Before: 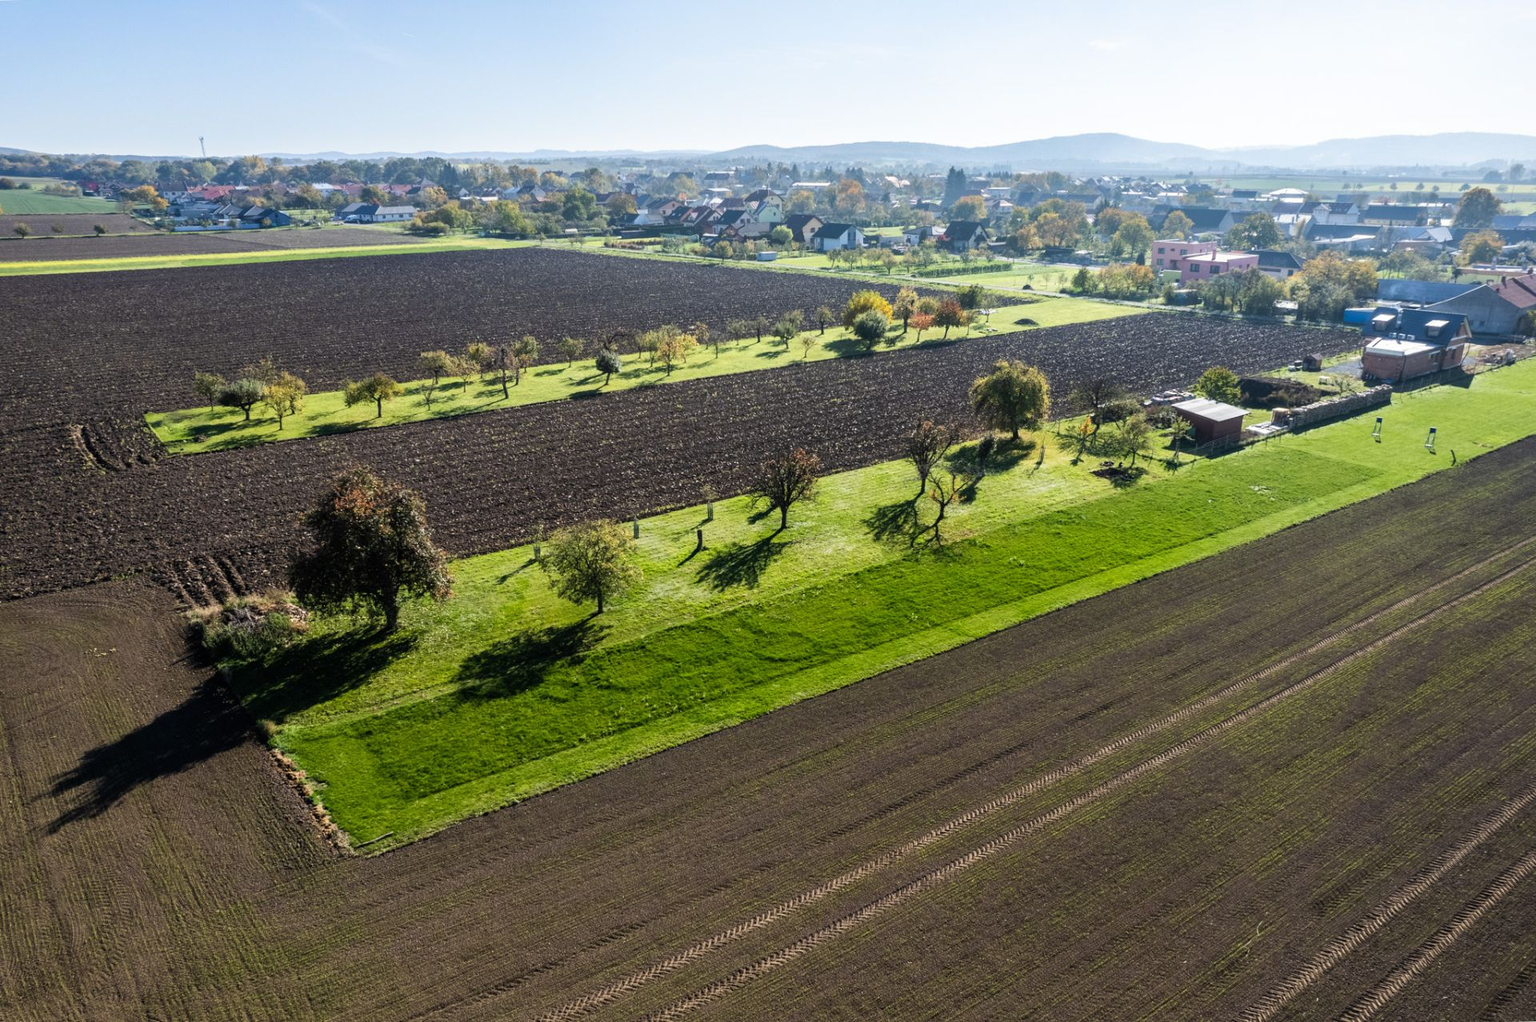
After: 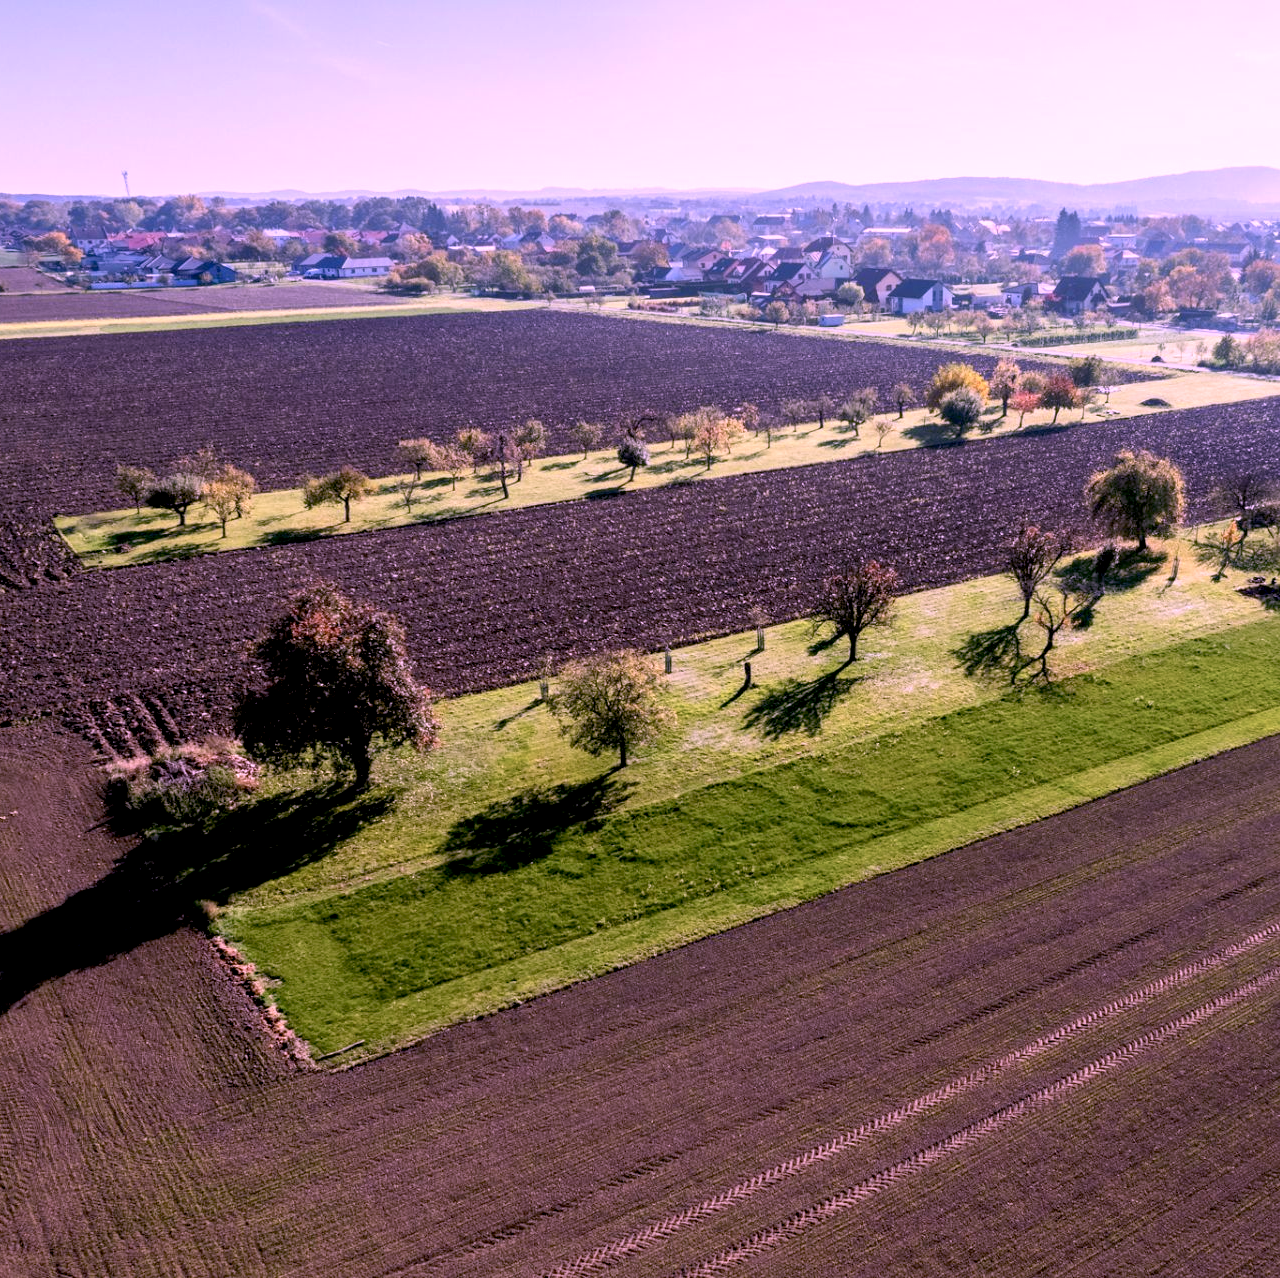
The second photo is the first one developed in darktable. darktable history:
white balance: red 1.127, blue 0.943
exposure: black level correction 0.011, compensate highlight preservation false
crop and rotate: left 6.617%, right 26.717%
color calibration: output R [1.107, -0.012, -0.003, 0], output B [0, 0, 1.308, 0], illuminant custom, x 0.389, y 0.387, temperature 3838.64 K
